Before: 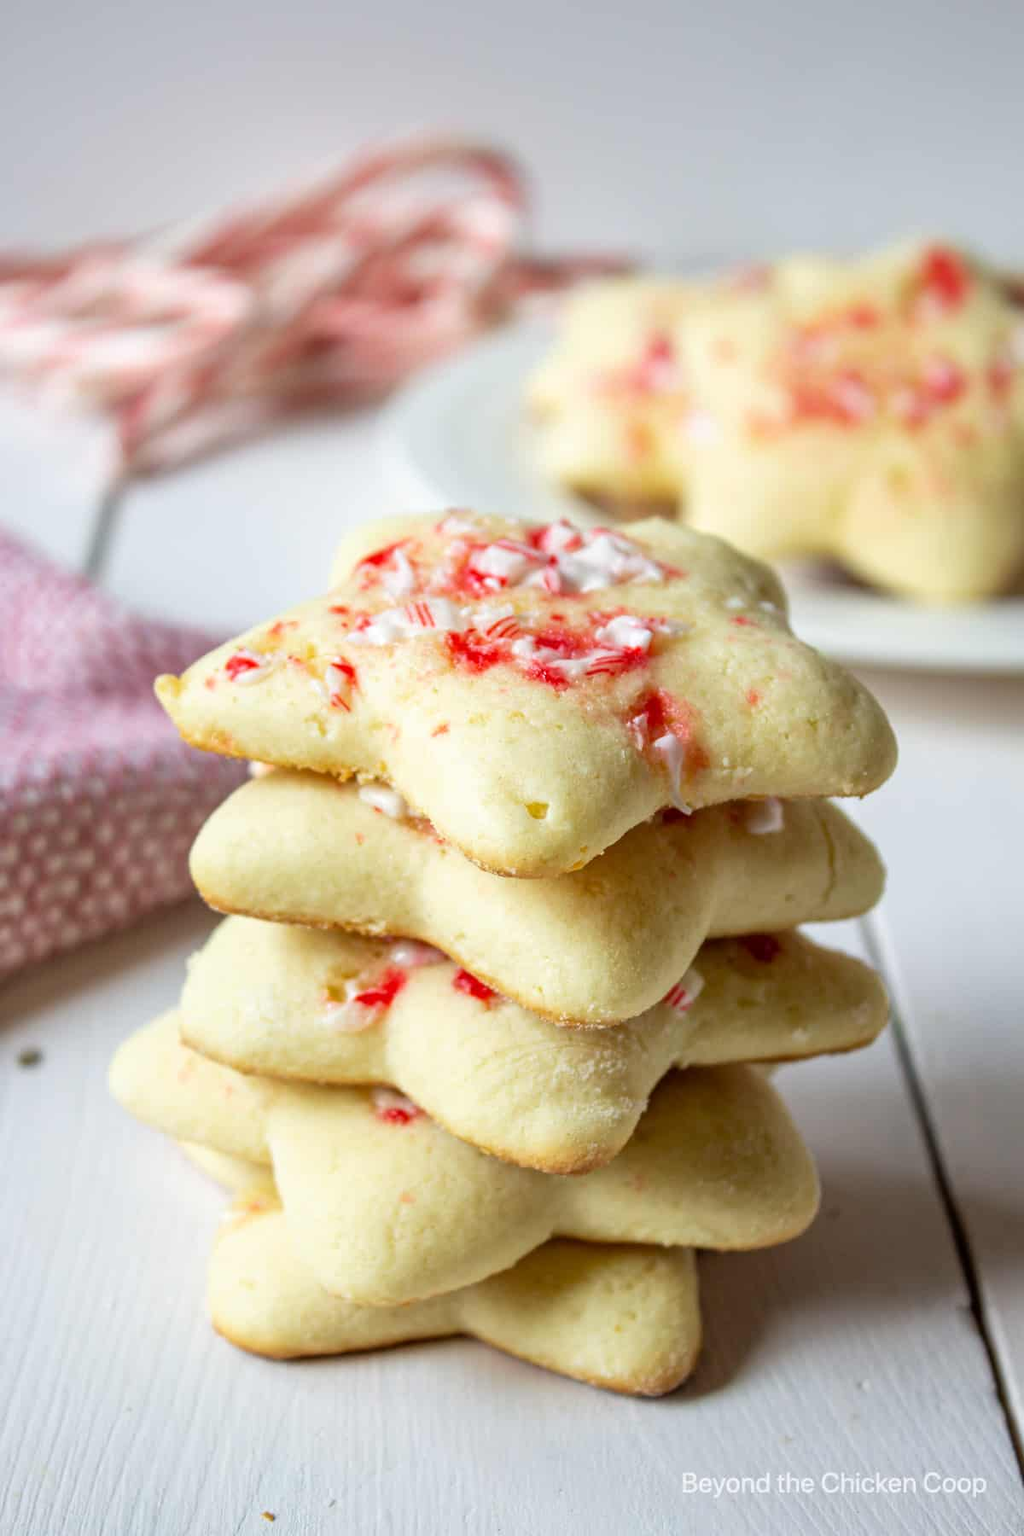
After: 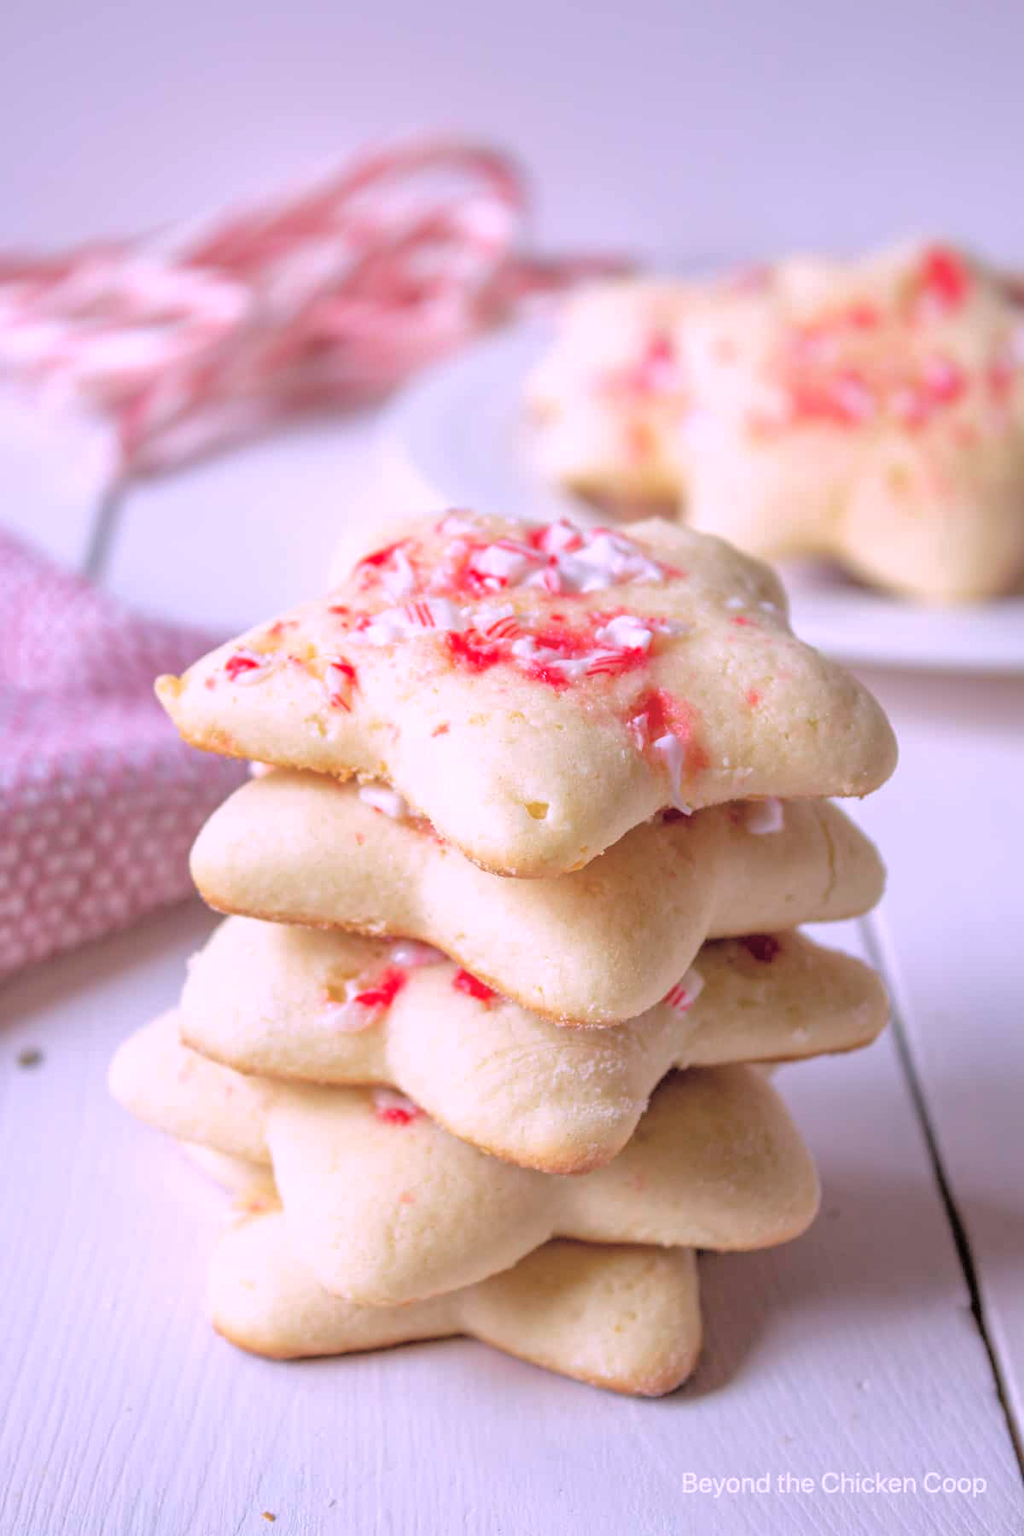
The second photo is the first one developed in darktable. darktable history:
tone curve: curves: ch0 [(0, 0) (0.004, 0.008) (0.077, 0.156) (0.169, 0.29) (0.774, 0.774) (1, 1)], color space Lab, independent channels, preserve colors none
color correction: highlights a* 15.72, highlights b* -20.59
